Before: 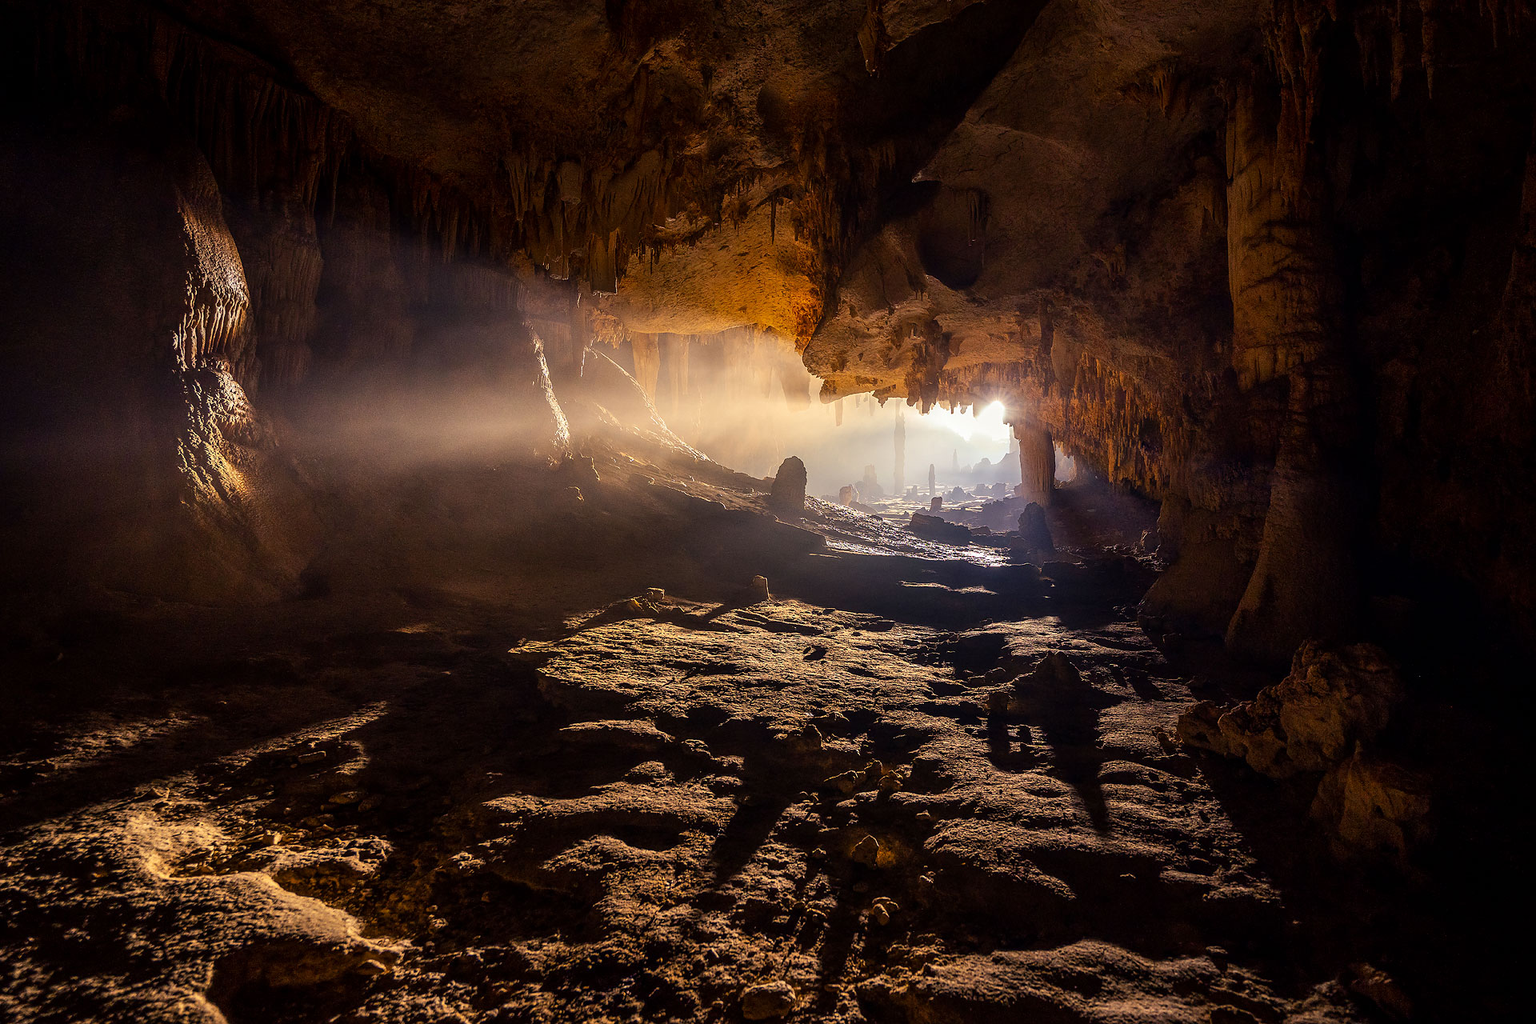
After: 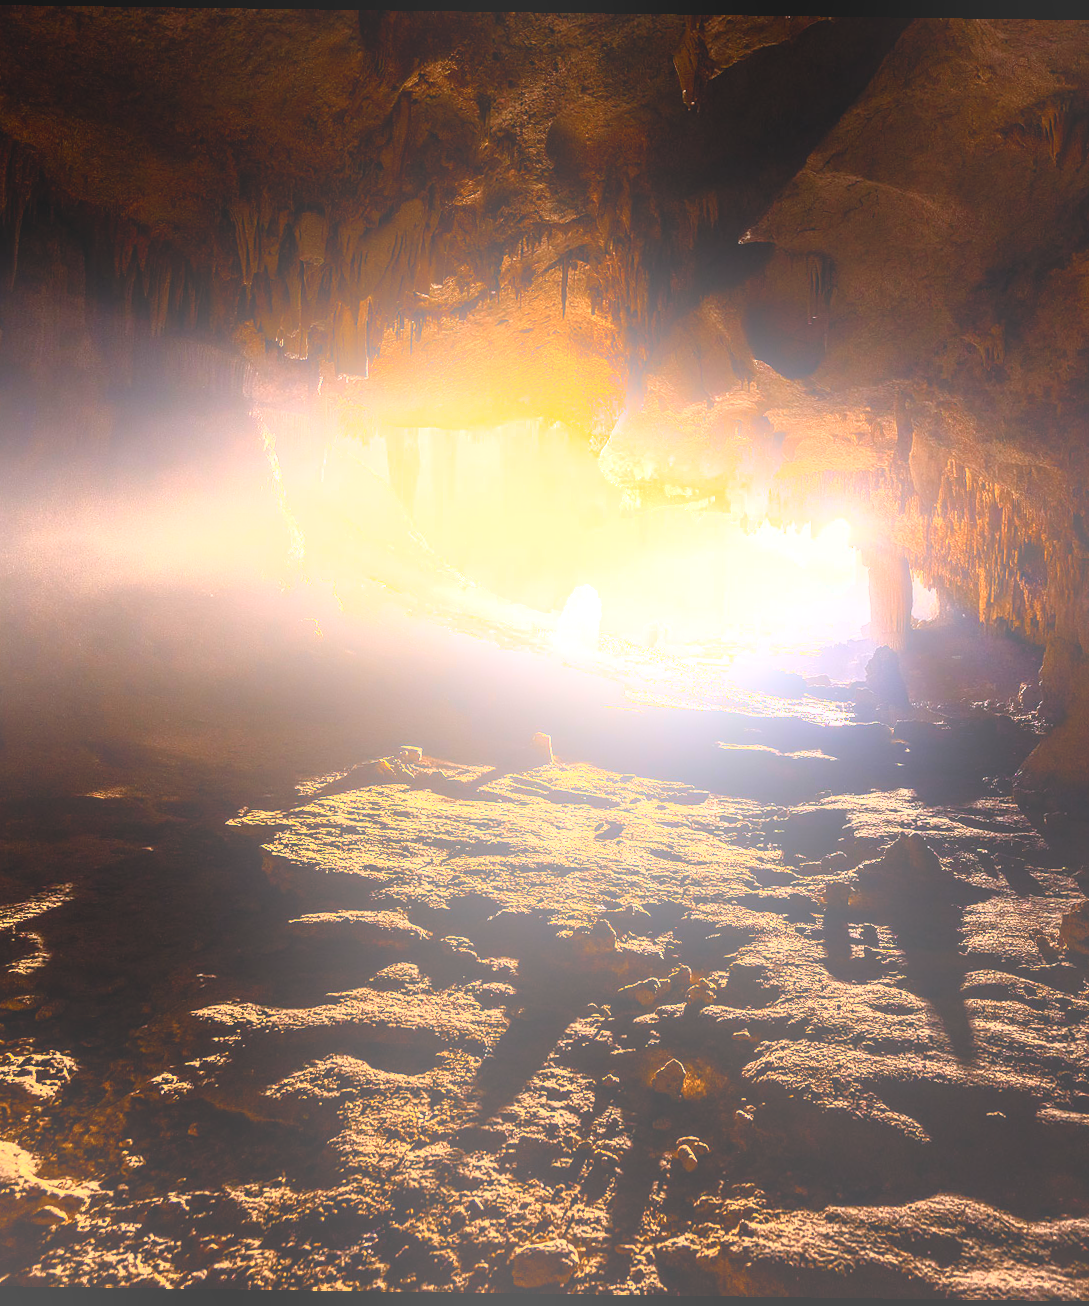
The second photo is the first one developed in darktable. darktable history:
contrast brightness saturation: contrast 0.62, brightness 0.34, saturation 0.14
bloom: size 25%, threshold 5%, strength 90%
crop: left 21.496%, right 22.254%
rotate and perspective: rotation 0.8°, automatic cropping off
exposure: exposure 0.197 EV, compensate highlight preservation false
white balance: emerald 1
local contrast: on, module defaults
